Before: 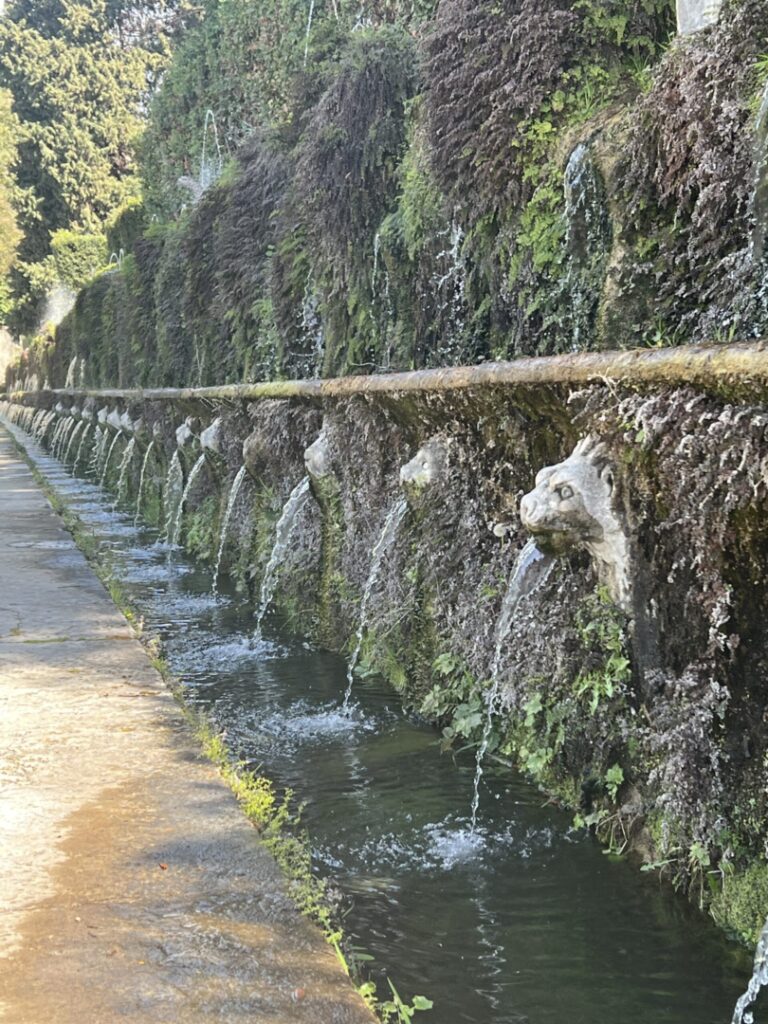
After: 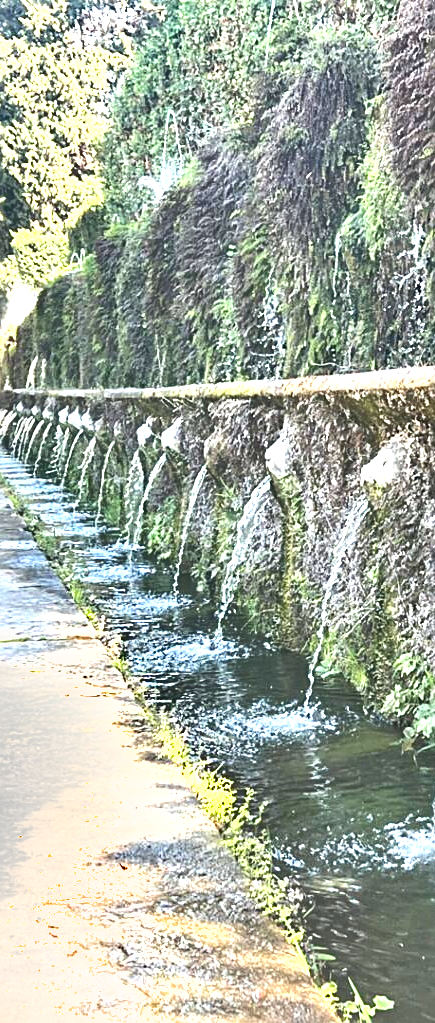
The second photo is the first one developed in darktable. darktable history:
shadows and highlights: shadows 43.61, white point adjustment -1.33, soften with gaussian
sharpen: on, module defaults
crop: left 5.16%, right 38.173%
exposure: black level correction 0, exposure 1.55 EV, compensate highlight preservation false
